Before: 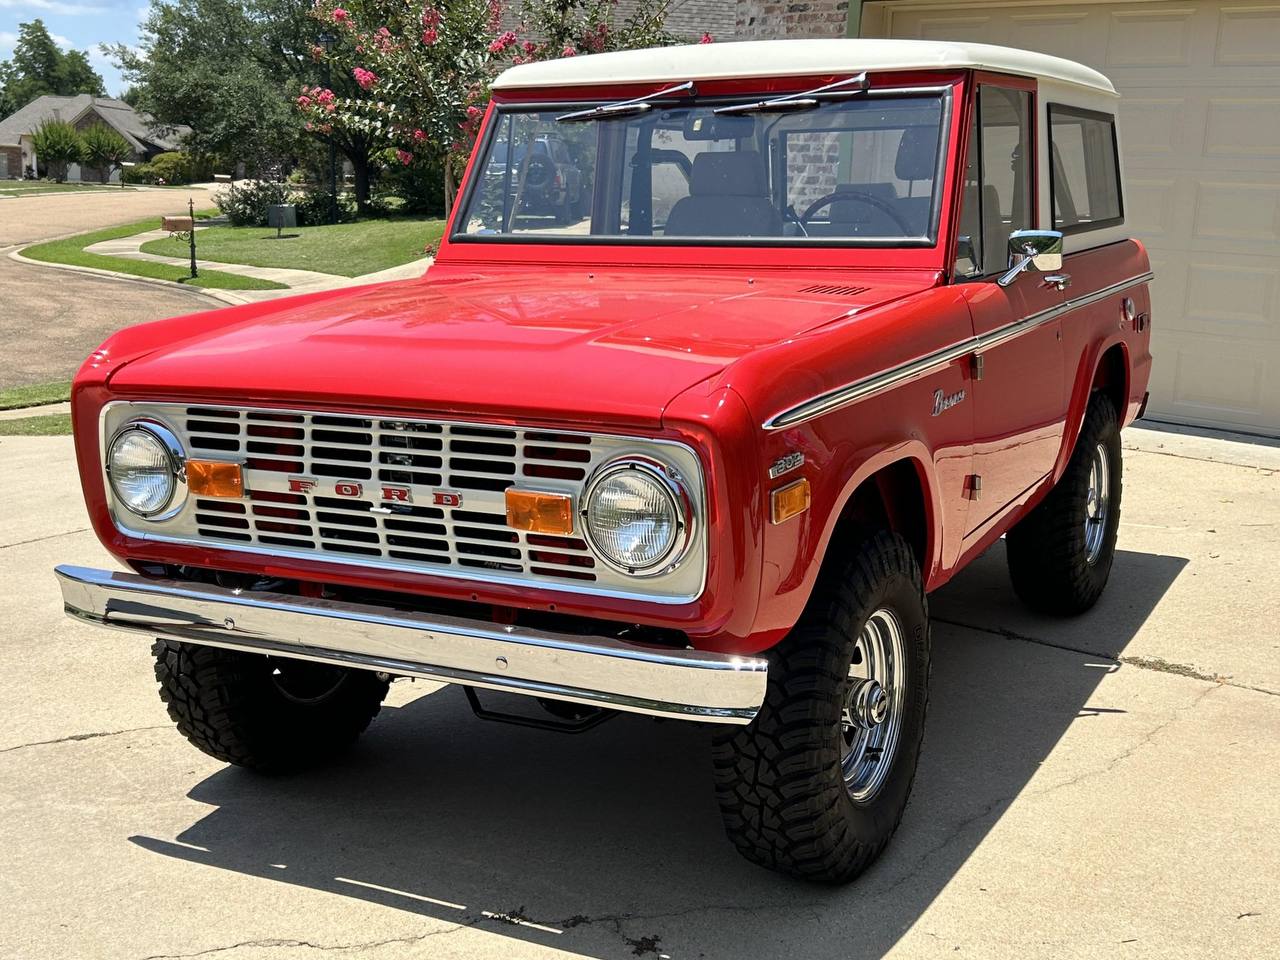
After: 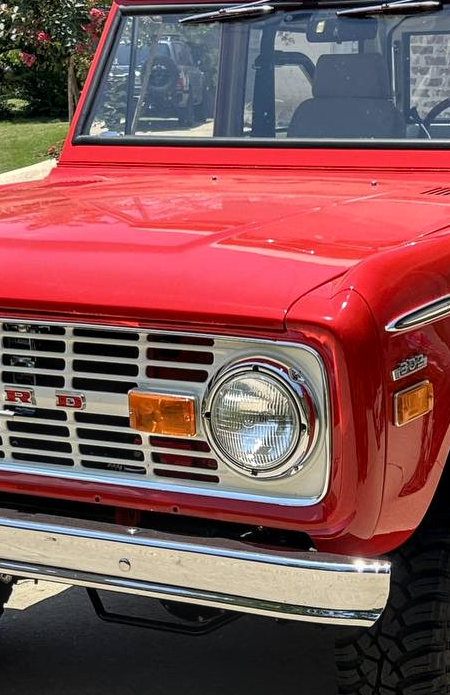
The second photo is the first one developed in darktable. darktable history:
crop and rotate: left 29.476%, top 10.214%, right 35.32%, bottom 17.333%
local contrast: on, module defaults
